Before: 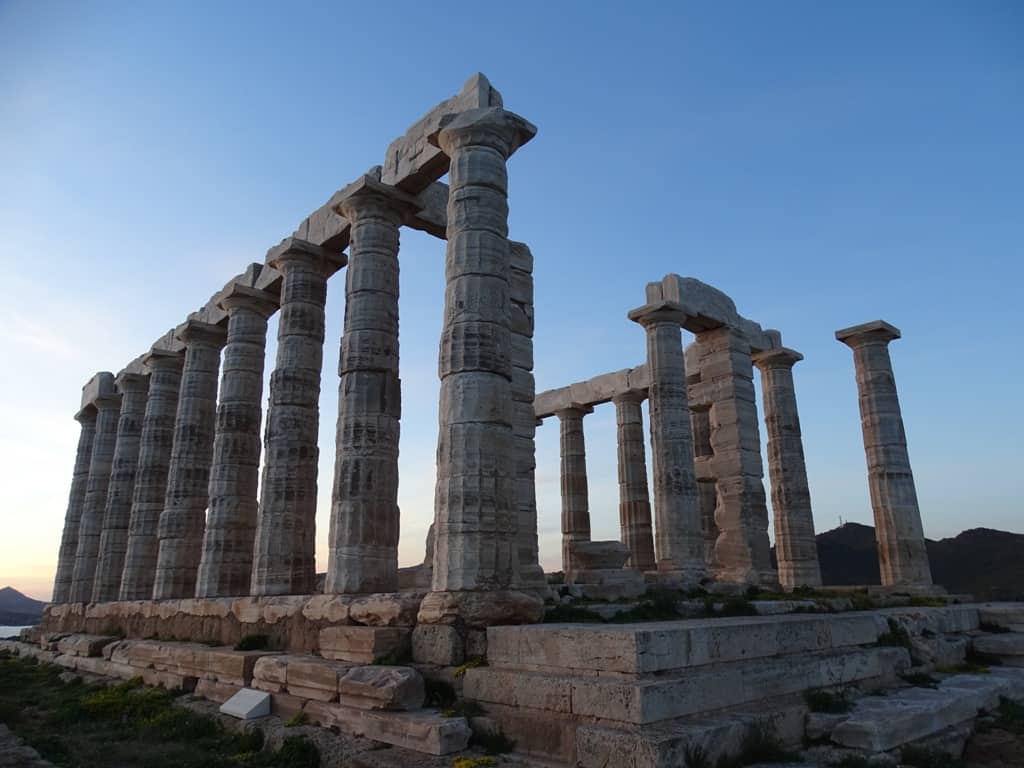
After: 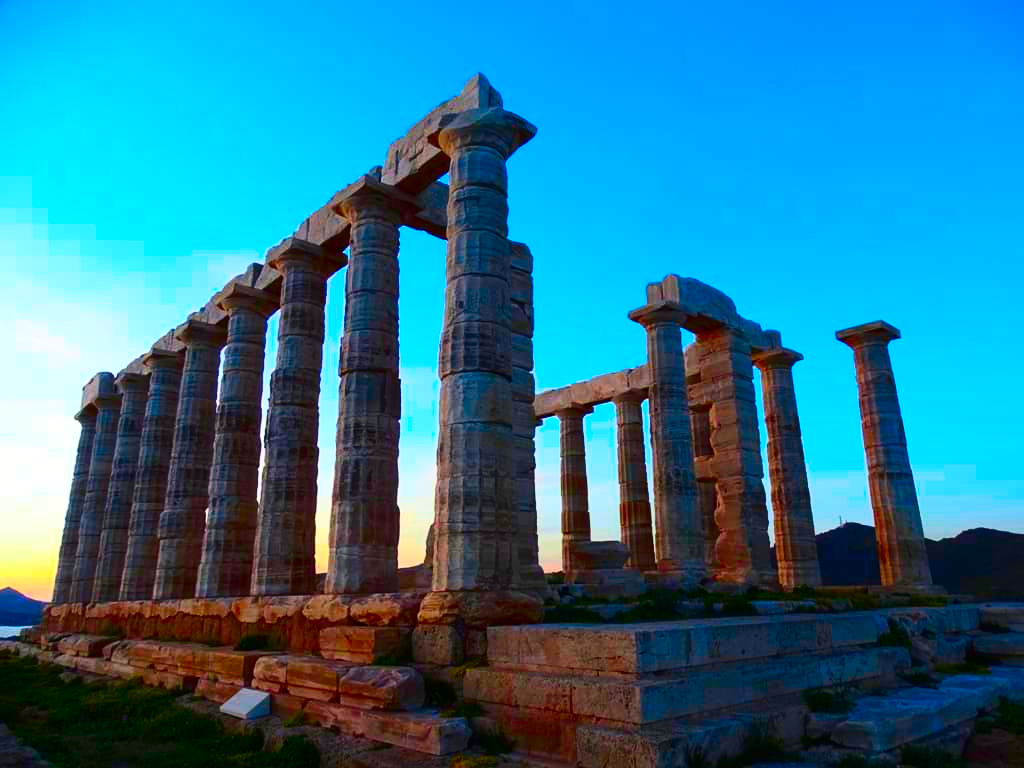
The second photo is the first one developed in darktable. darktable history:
color correction: highlights b* 0.023, saturation 2.12
contrast brightness saturation: contrast 0.258, brightness 0.016, saturation 0.881
